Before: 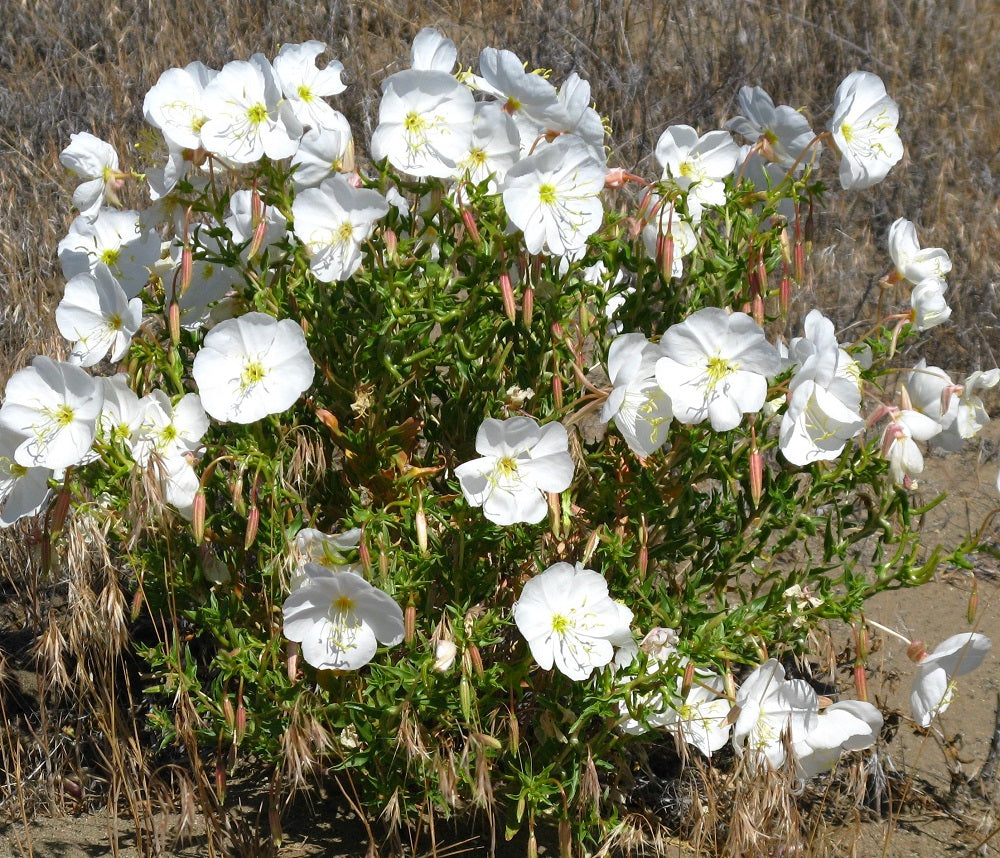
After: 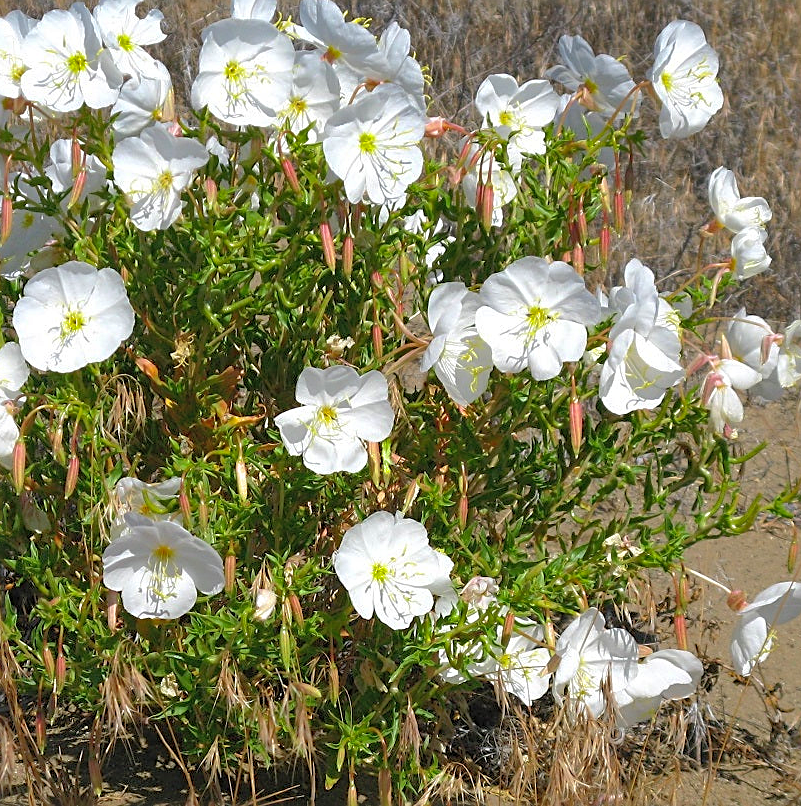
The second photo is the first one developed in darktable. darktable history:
crop and rotate: left 18.073%, top 5.958%, right 1.816%
contrast brightness saturation: brightness 0.088, saturation 0.194
sharpen: on, module defaults
shadows and highlights: on, module defaults
